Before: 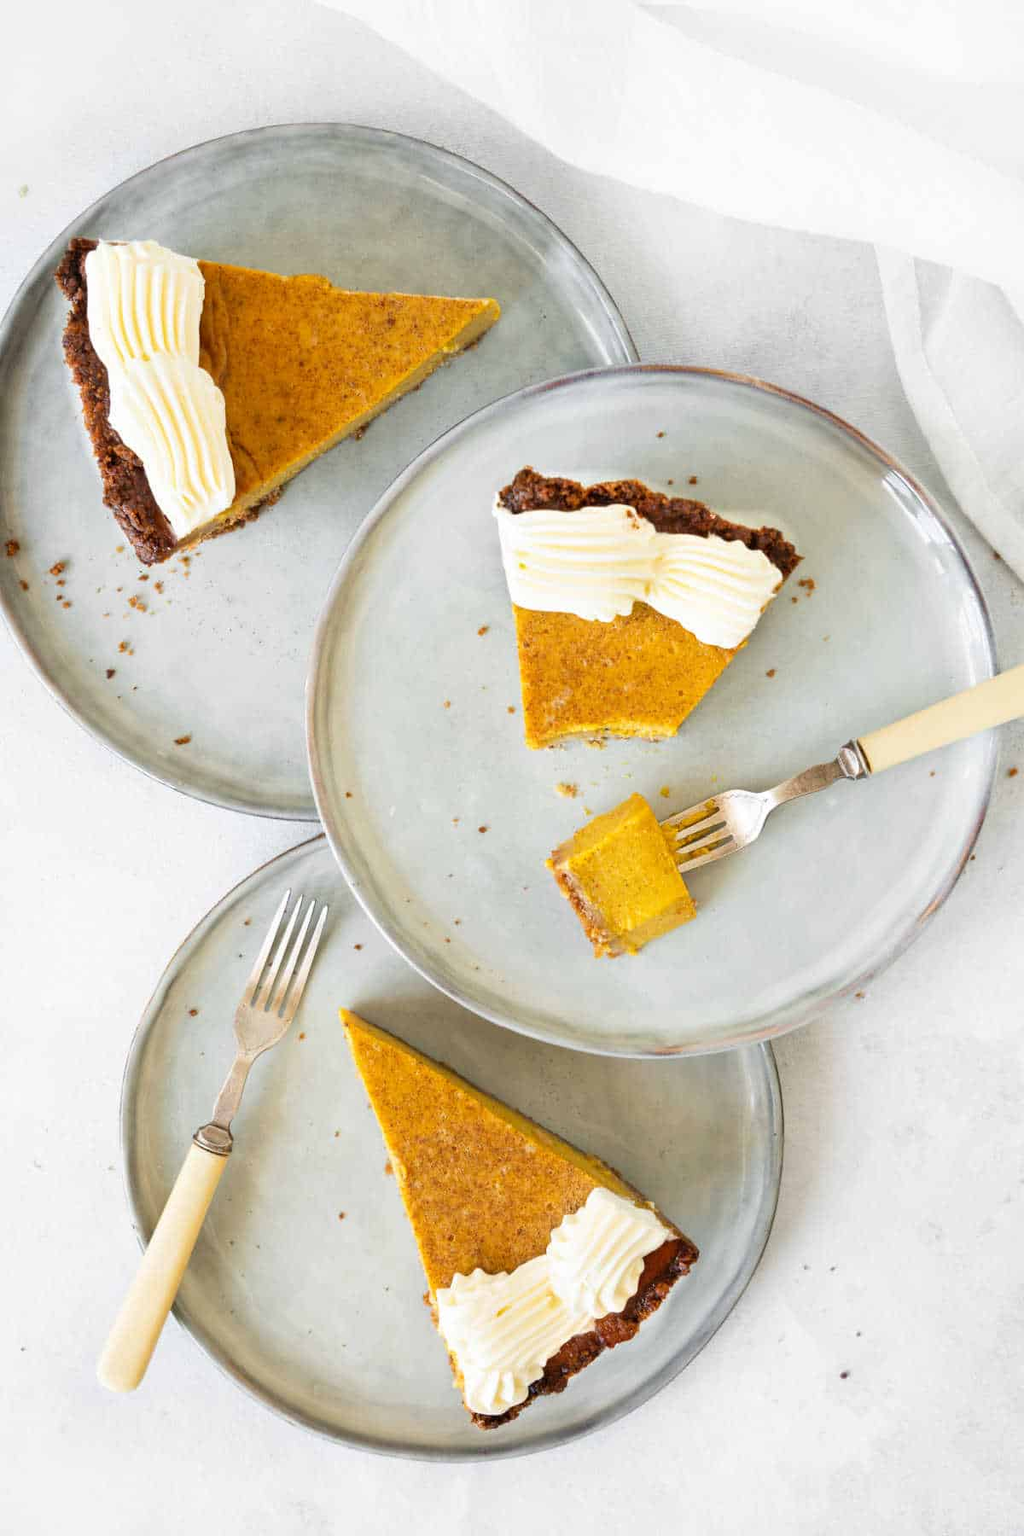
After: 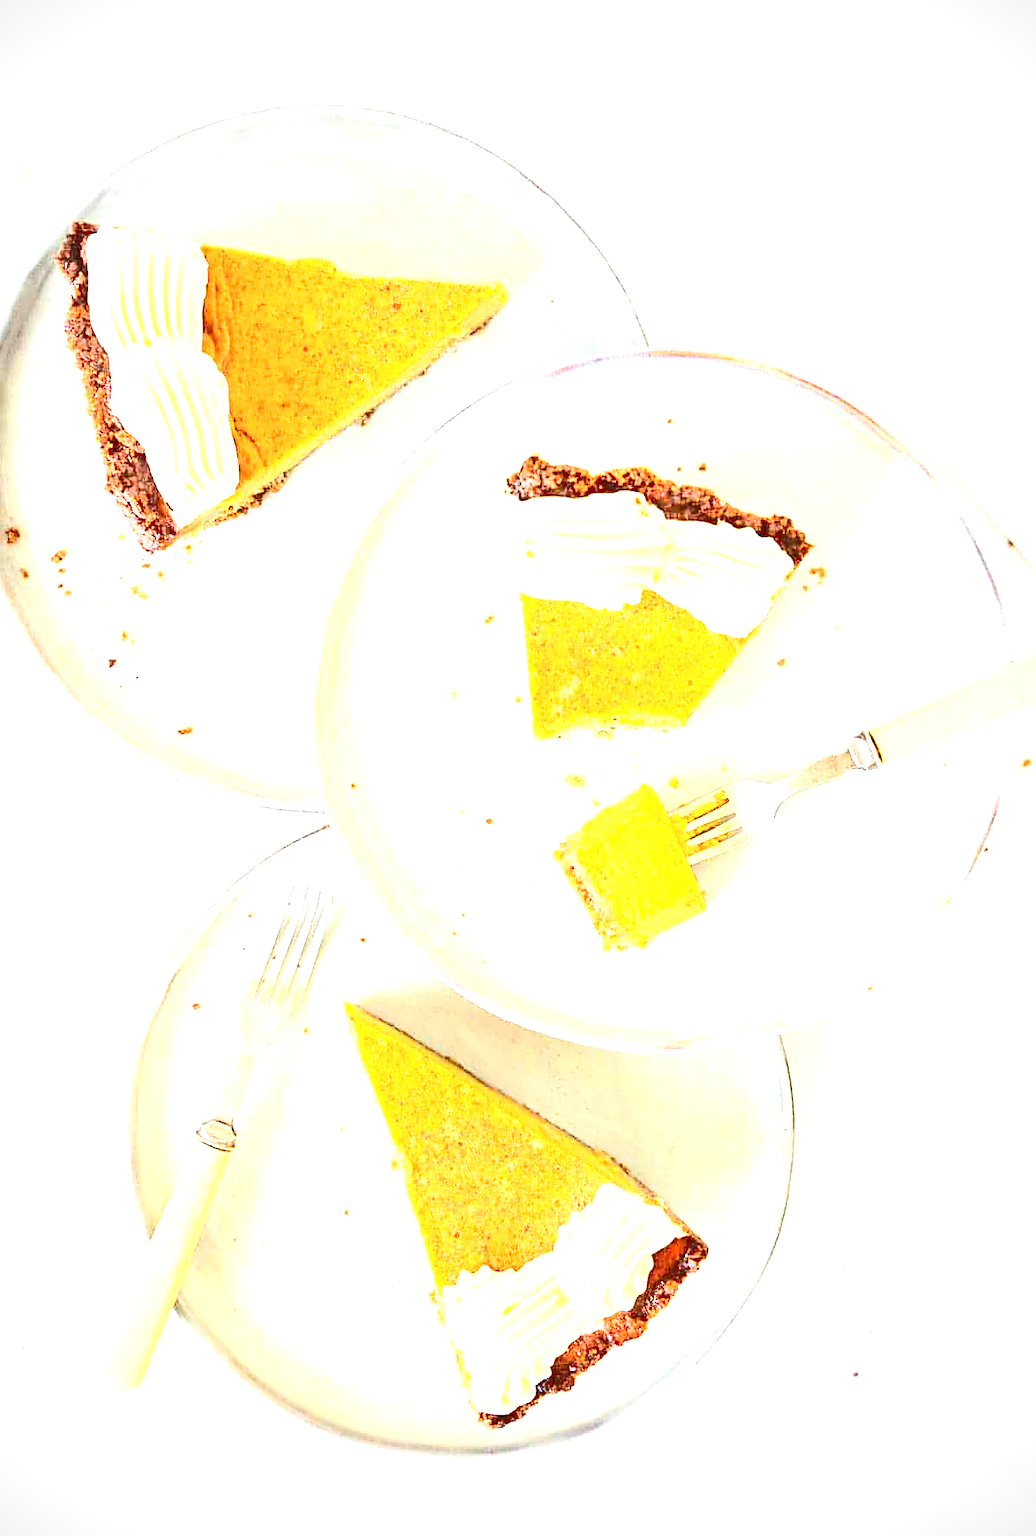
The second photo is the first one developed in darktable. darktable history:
contrast brightness saturation: contrast 0.155, brightness -0.009, saturation 0.095
exposure: black level correction -0.002, exposure 0.546 EV, compensate highlight preservation false
shadows and highlights: radius 110.08, shadows 51.18, white point adjustment 9.16, highlights -4.07, soften with gaussian
tone curve: curves: ch0 [(0, 0) (0.003, 0.055) (0.011, 0.111) (0.025, 0.126) (0.044, 0.169) (0.069, 0.215) (0.1, 0.199) (0.136, 0.207) (0.177, 0.259) (0.224, 0.327) (0.277, 0.361) (0.335, 0.431) (0.399, 0.501) (0.468, 0.589) (0.543, 0.683) (0.623, 0.73) (0.709, 0.796) (0.801, 0.863) (0.898, 0.921) (1, 1)], color space Lab, linked channels
crop: top 1.29%, right 0.016%
vignetting: fall-off radius 64.01%
sharpen: on, module defaults
base curve: curves: ch0 [(0, 0) (0.028, 0.03) (0.121, 0.232) (0.46, 0.748) (0.859, 0.968) (1, 1)]
